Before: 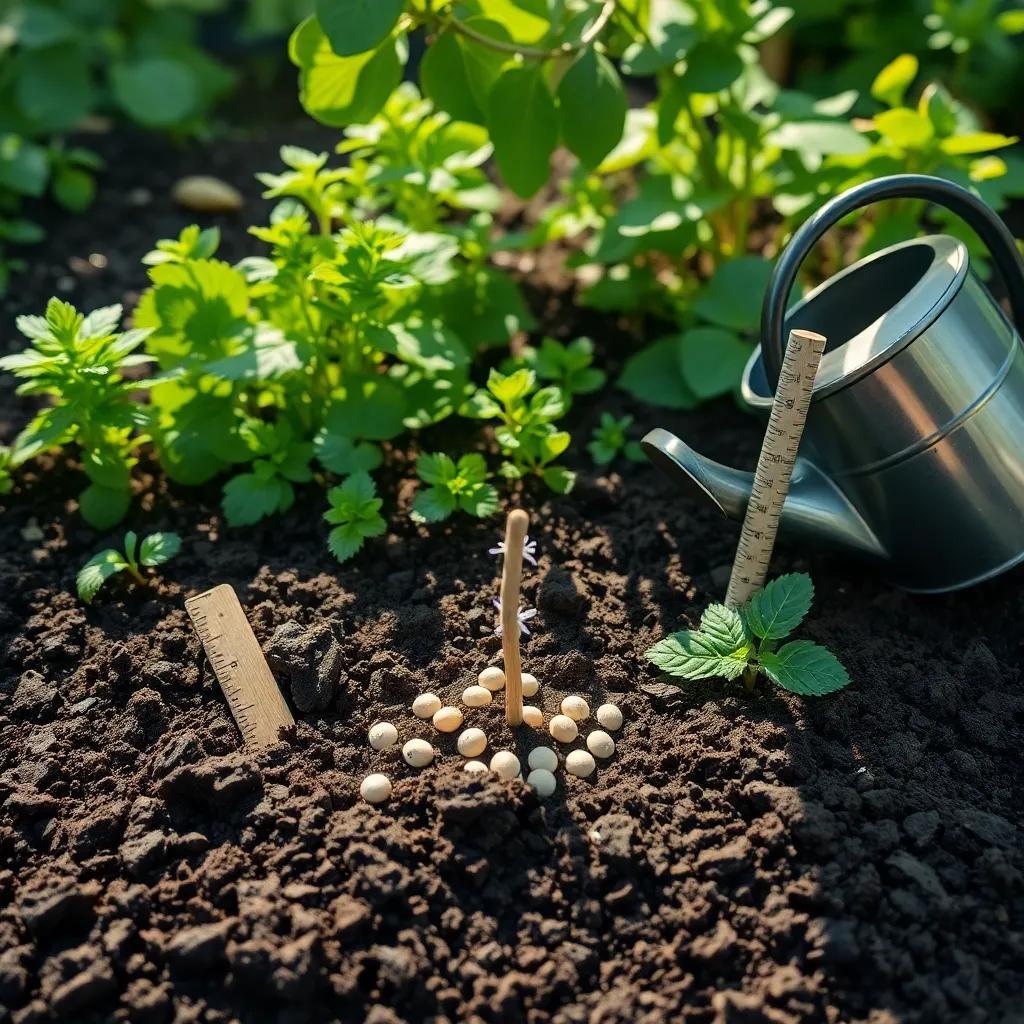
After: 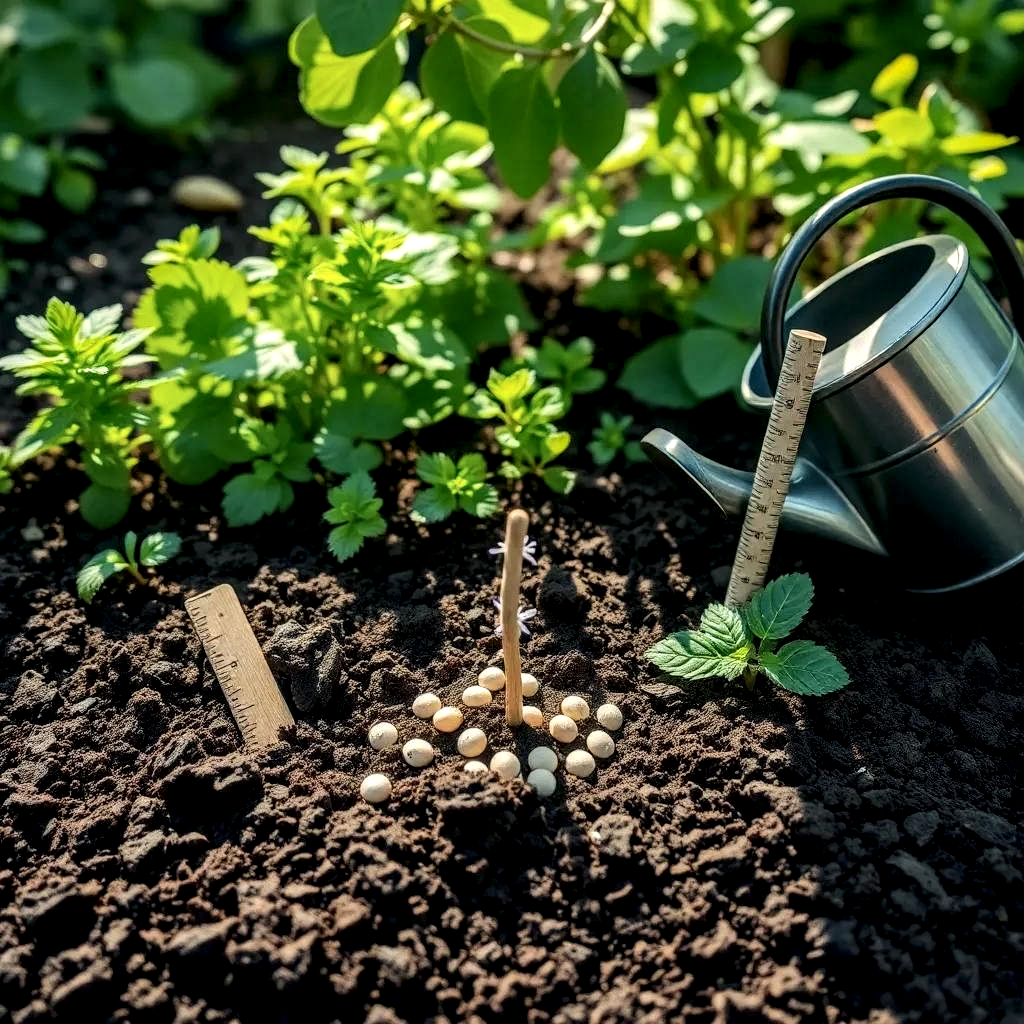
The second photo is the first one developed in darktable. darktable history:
local contrast: highlights 60%, shadows 61%, detail 160%
shadows and highlights: shadows -20.09, white point adjustment -2.05, highlights -35.19
